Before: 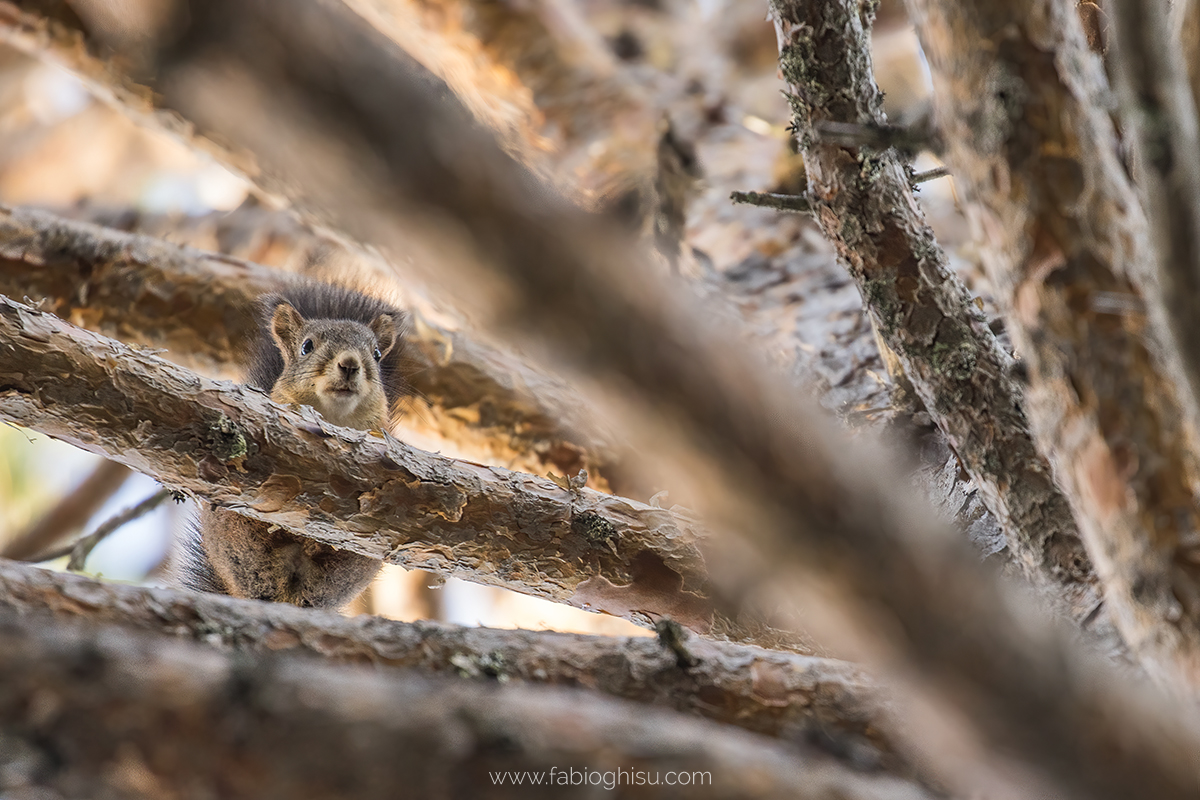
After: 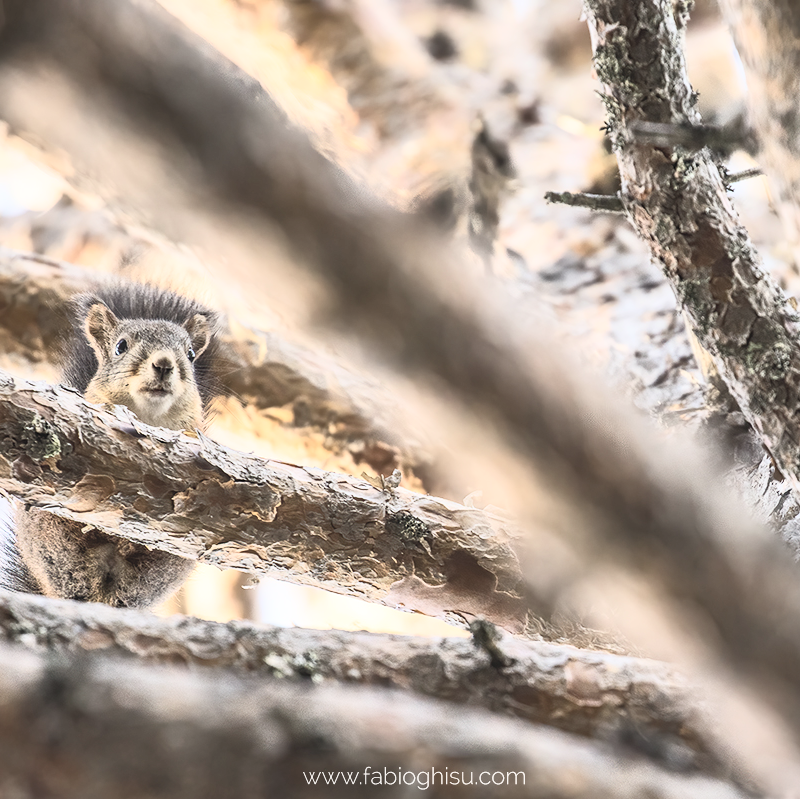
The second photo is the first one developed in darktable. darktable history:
crop and rotate: left 15.543%, right 17.784%
contrast brightness saturation: contrast 0.423, brightness 0.553, saturation -0.198
